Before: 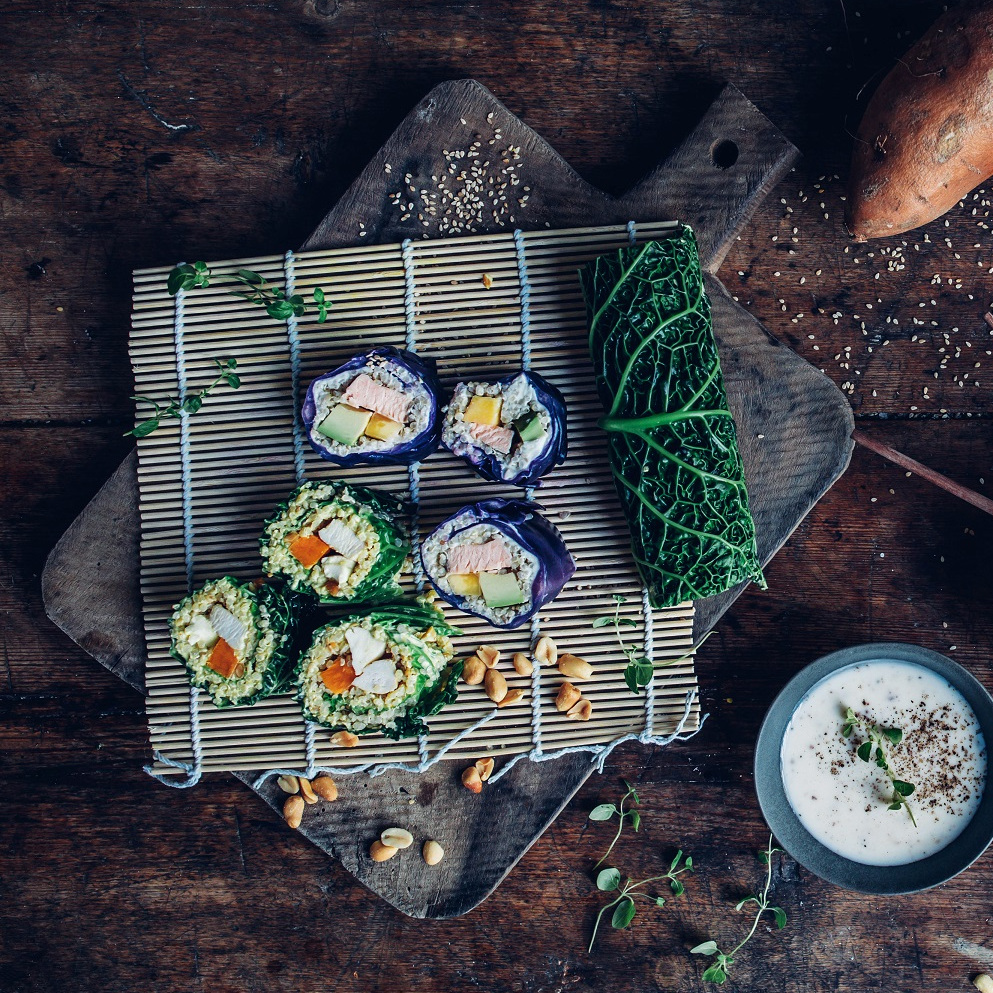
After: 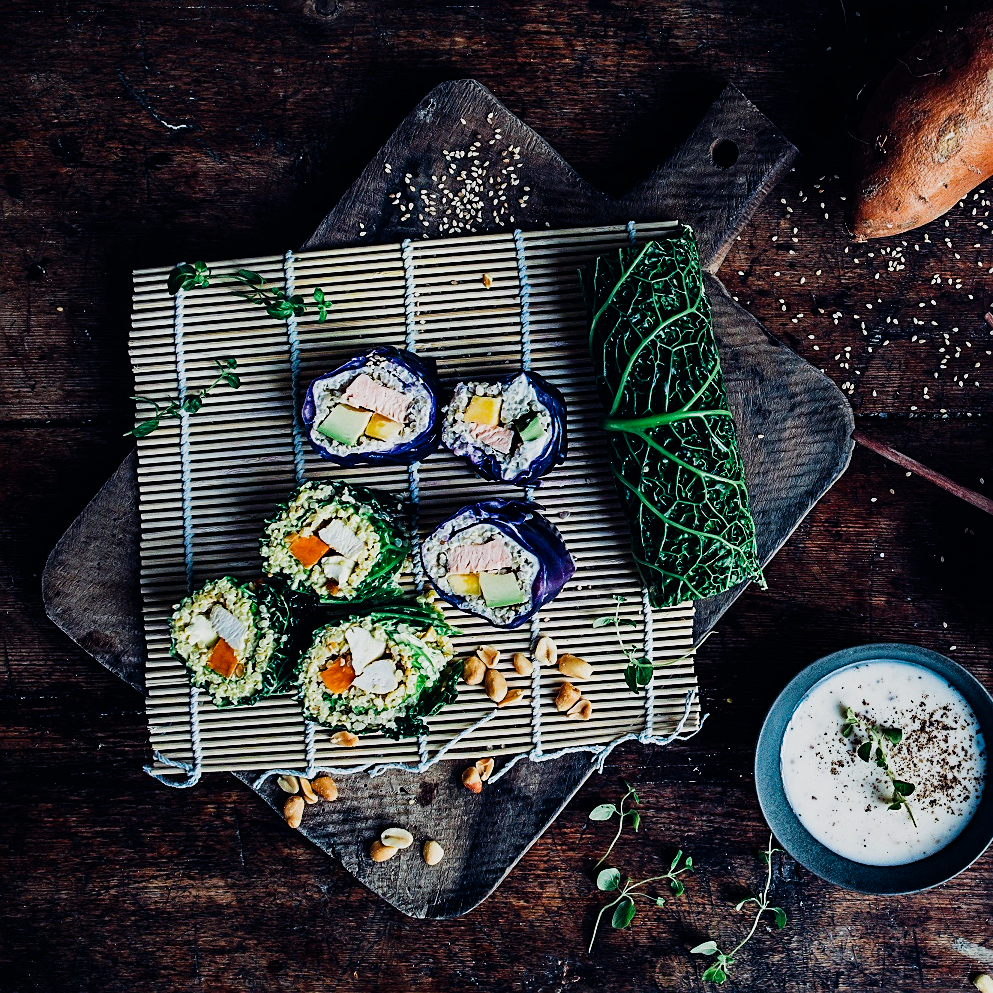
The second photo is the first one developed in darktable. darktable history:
sharpen: on, module defaults
sigmoid: contrast 1.8
haze removal: compatibility mode true, adaptive false
